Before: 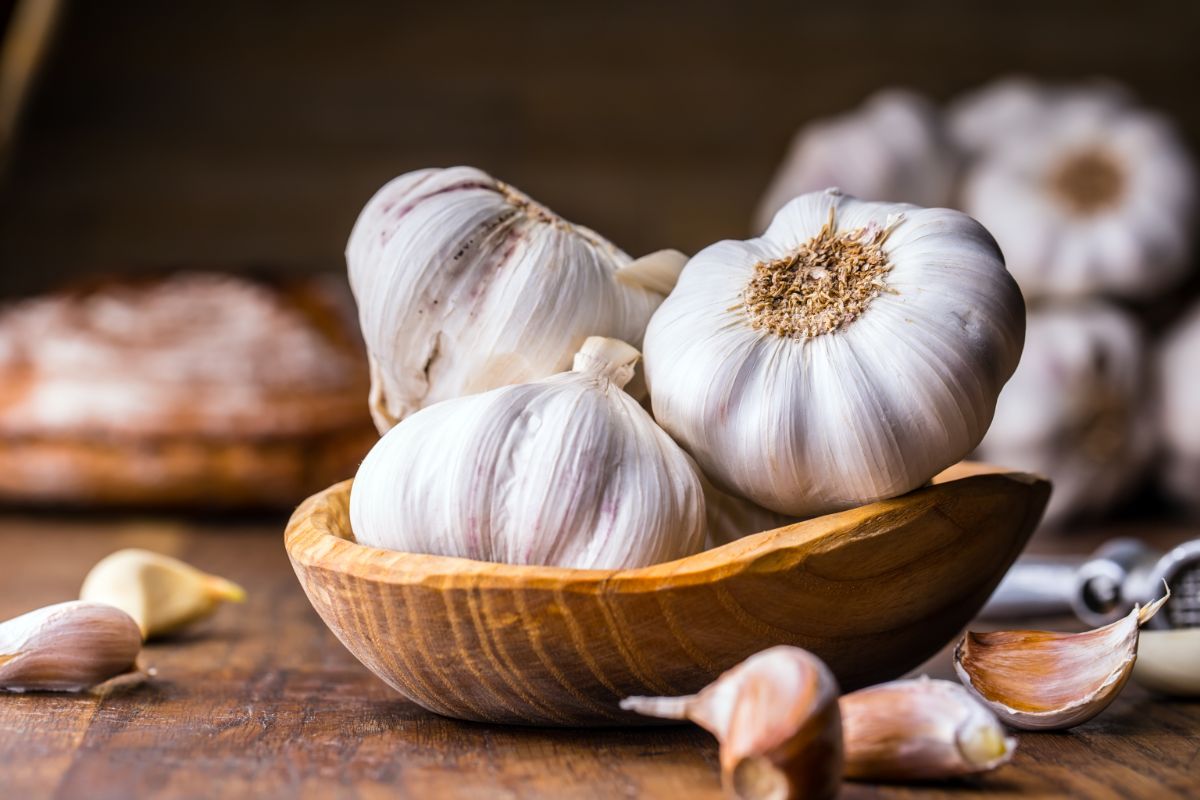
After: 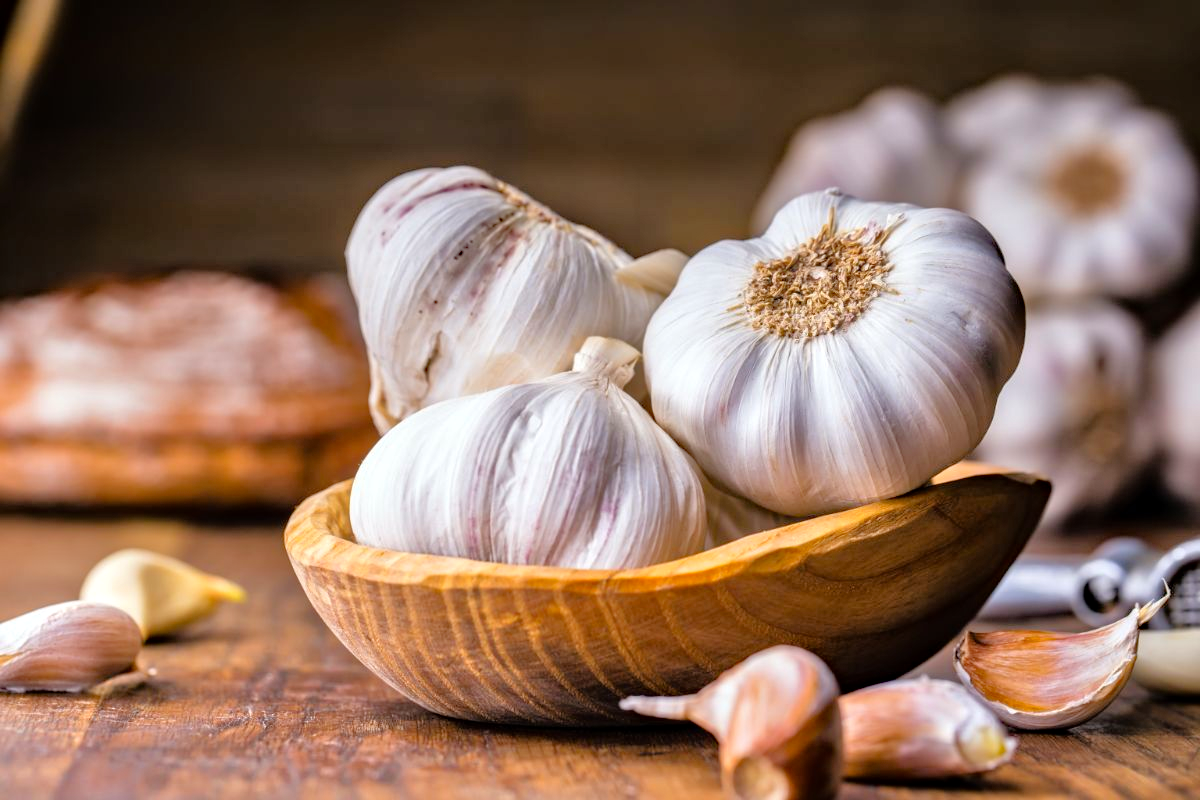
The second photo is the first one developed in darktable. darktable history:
tone equalizer: -7 EV 0.155 EV, -6 EV 0.606 EV, -5 EV 1.15 EV, -4 EV 1.35 EV, -3 EV 1.15 EV, -2 EV 0.6 EV, -1 EV 0.153 EV, mask exposure compensation -0.507 EV
haze removal: adaptive false
